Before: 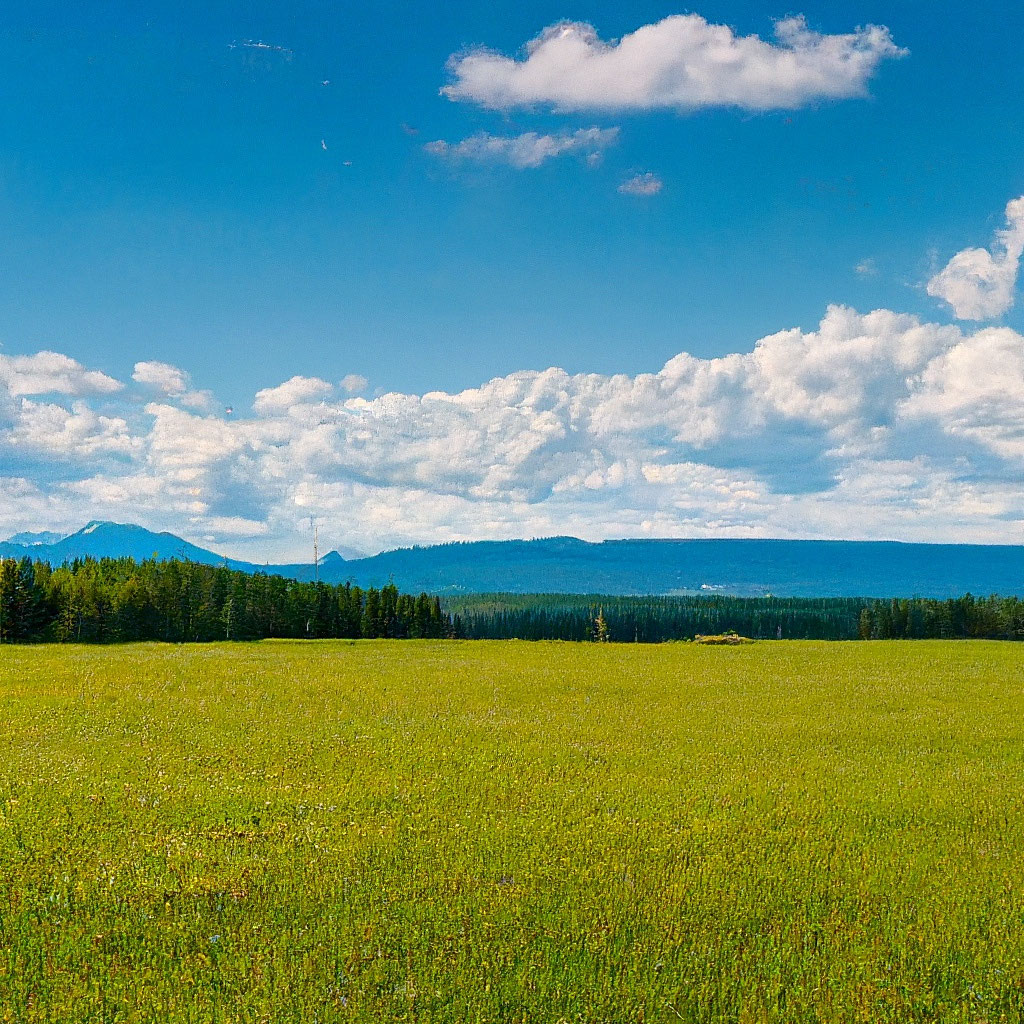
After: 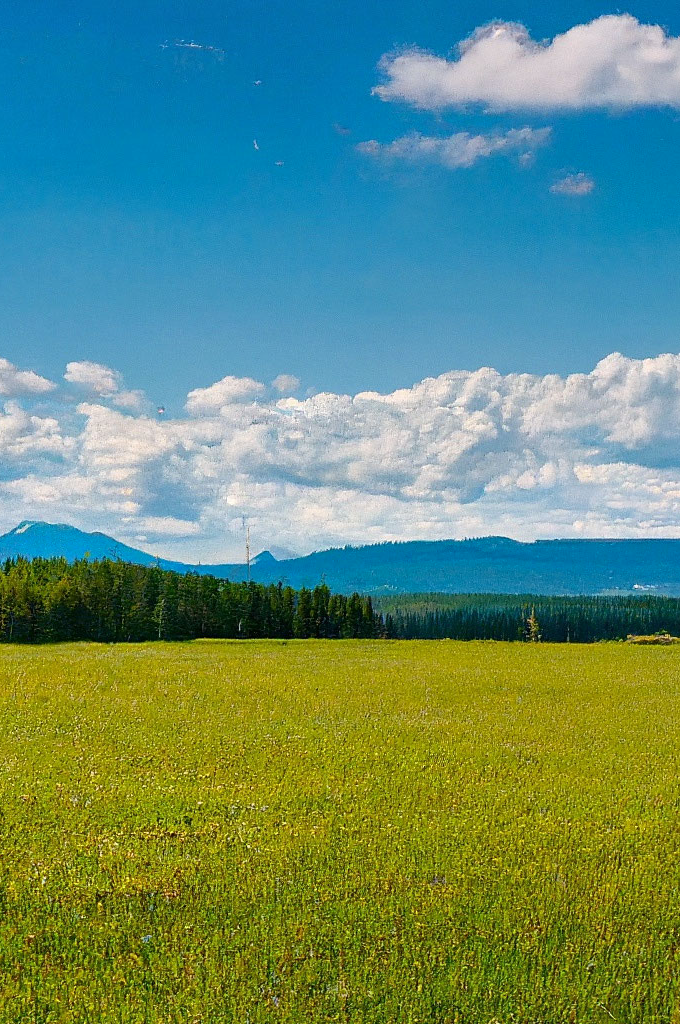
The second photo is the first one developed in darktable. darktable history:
crop and rotate: left 6.713%, right 26.796%
shadows and highlights: soften with gaussian
